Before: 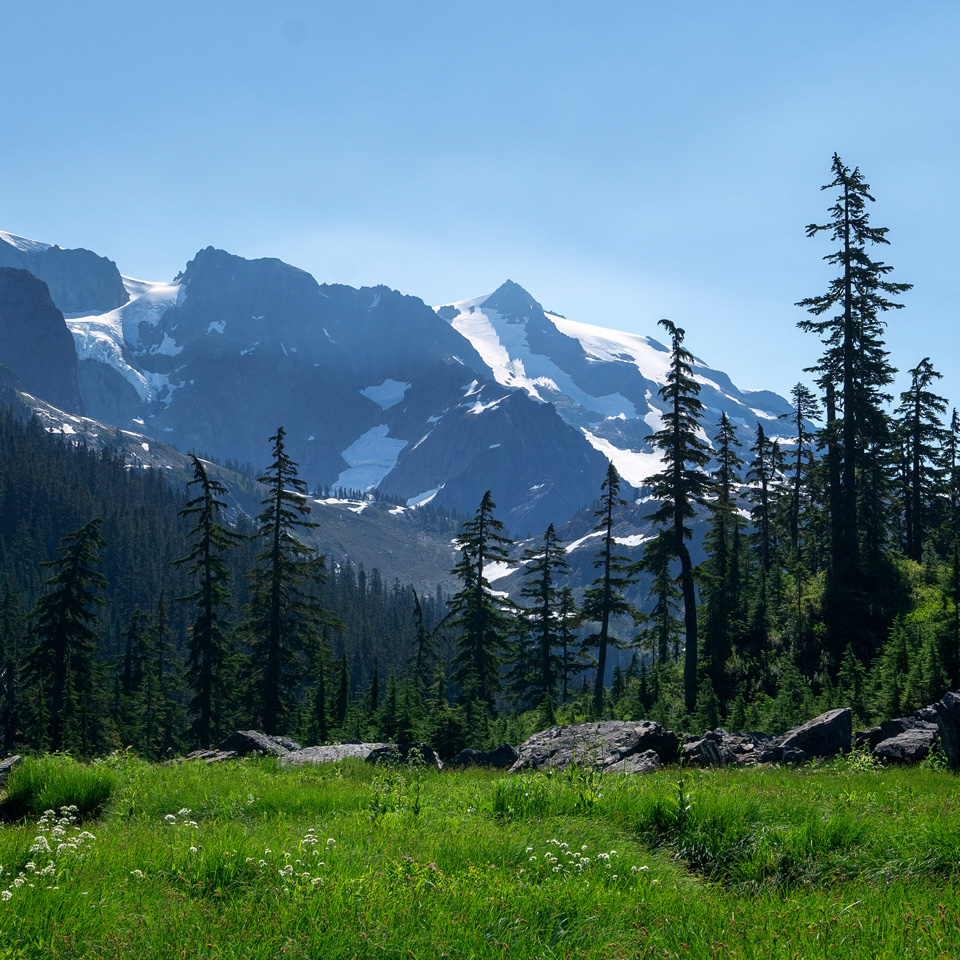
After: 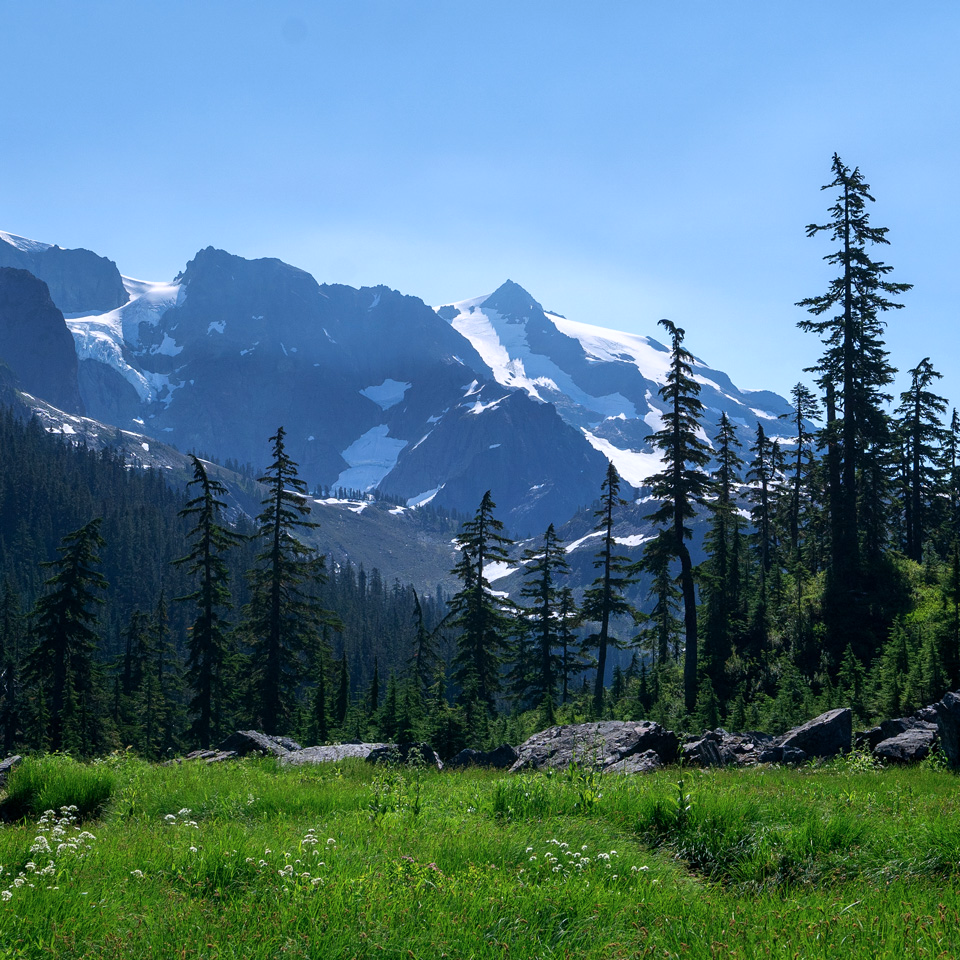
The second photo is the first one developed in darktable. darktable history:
color calibration: gray › normalize channels true, illuminant as shot in camera, x 0.358, y 0.373, temperature 4628.91 K, gamut compression 0.025
